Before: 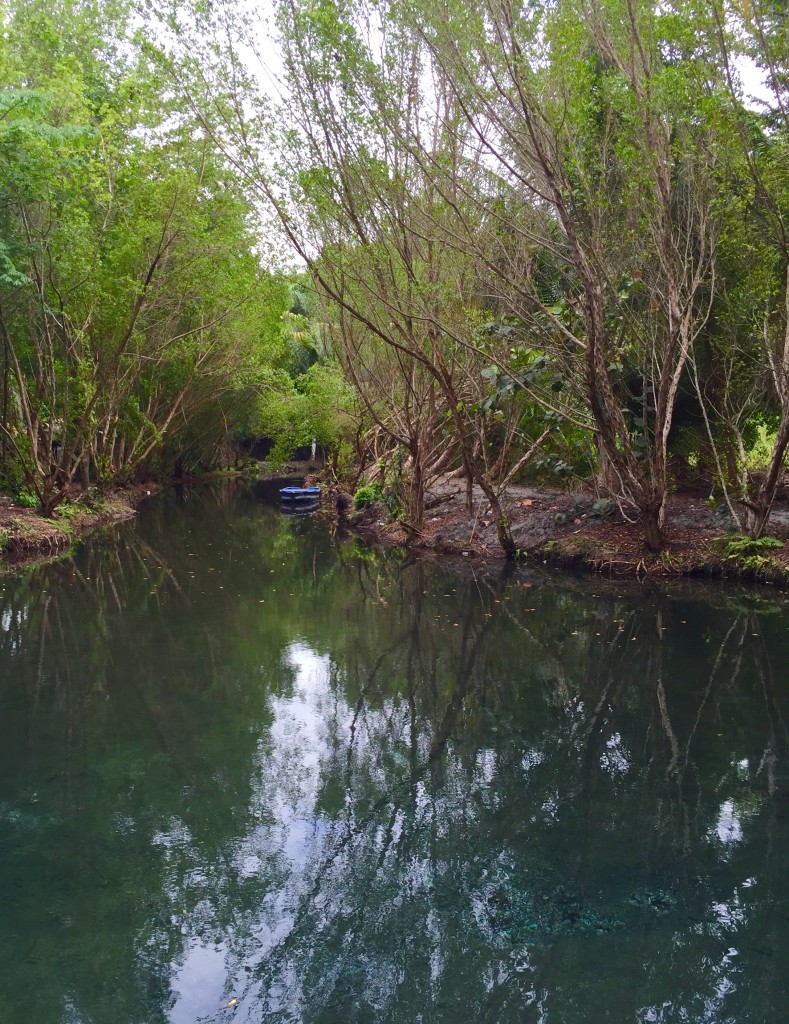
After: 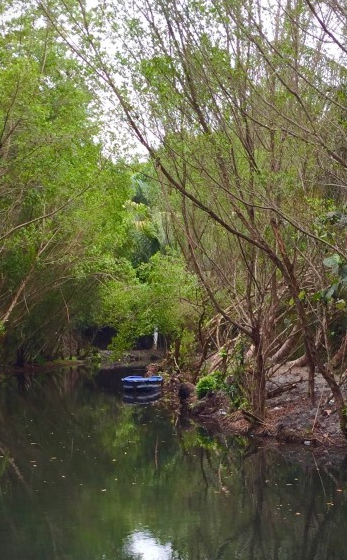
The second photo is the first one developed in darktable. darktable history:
crop: left 20.037%, top 10.895%, right 35.919%, bottom 34.338%
vignetting: fall-off start 100.68%, dithering 8-bit output
